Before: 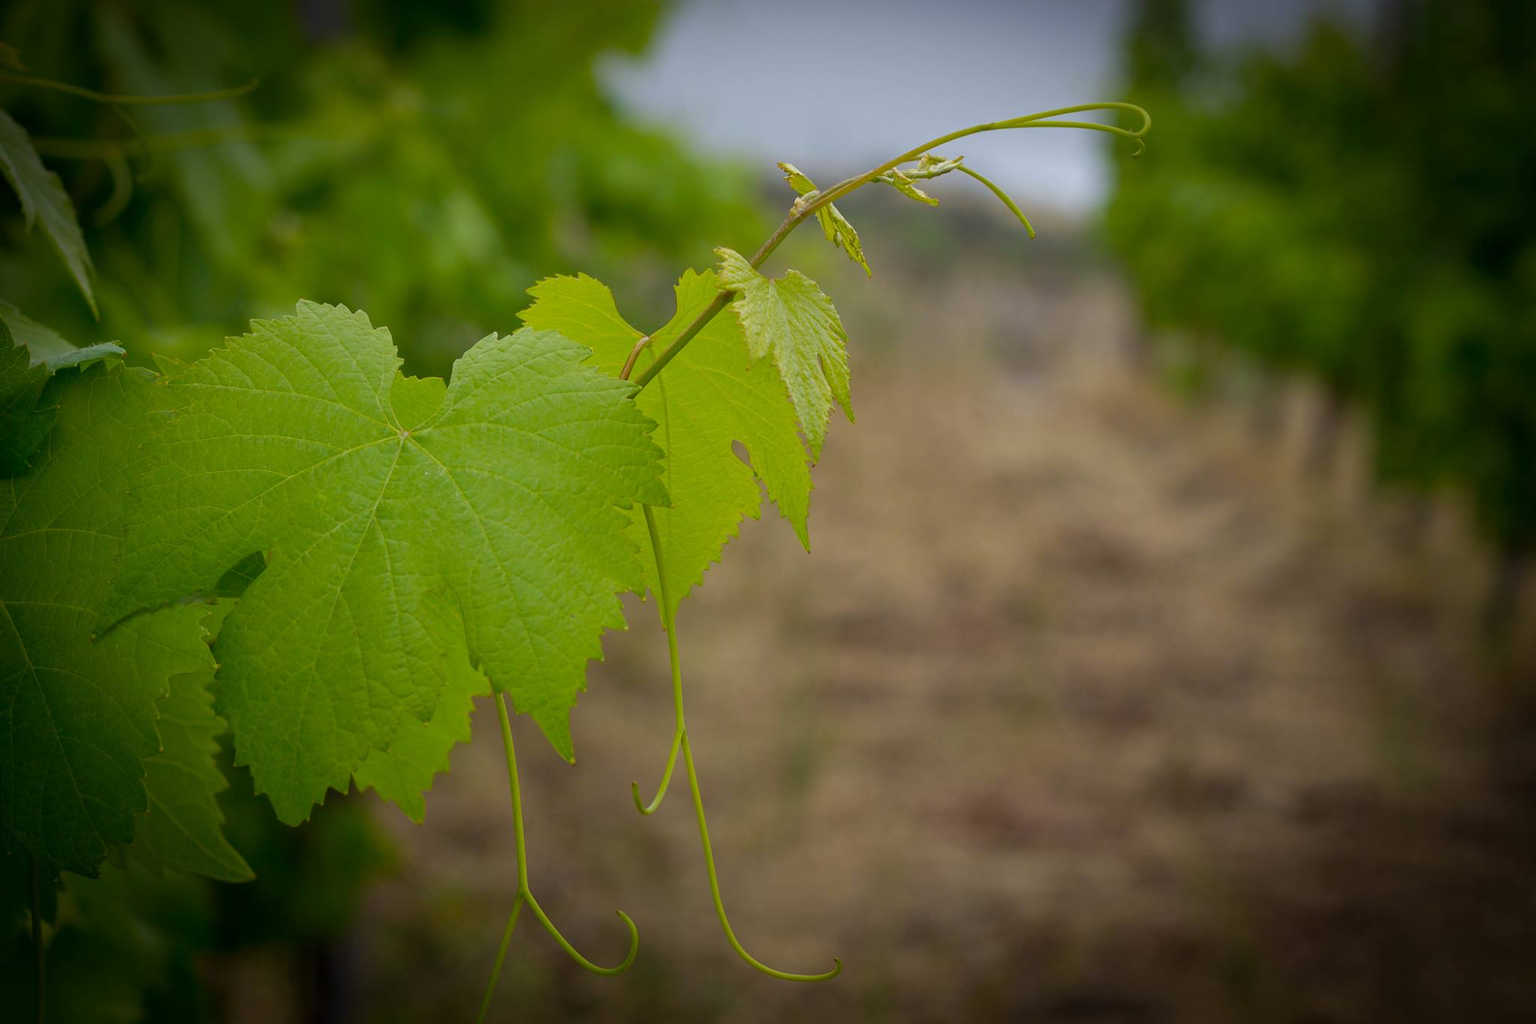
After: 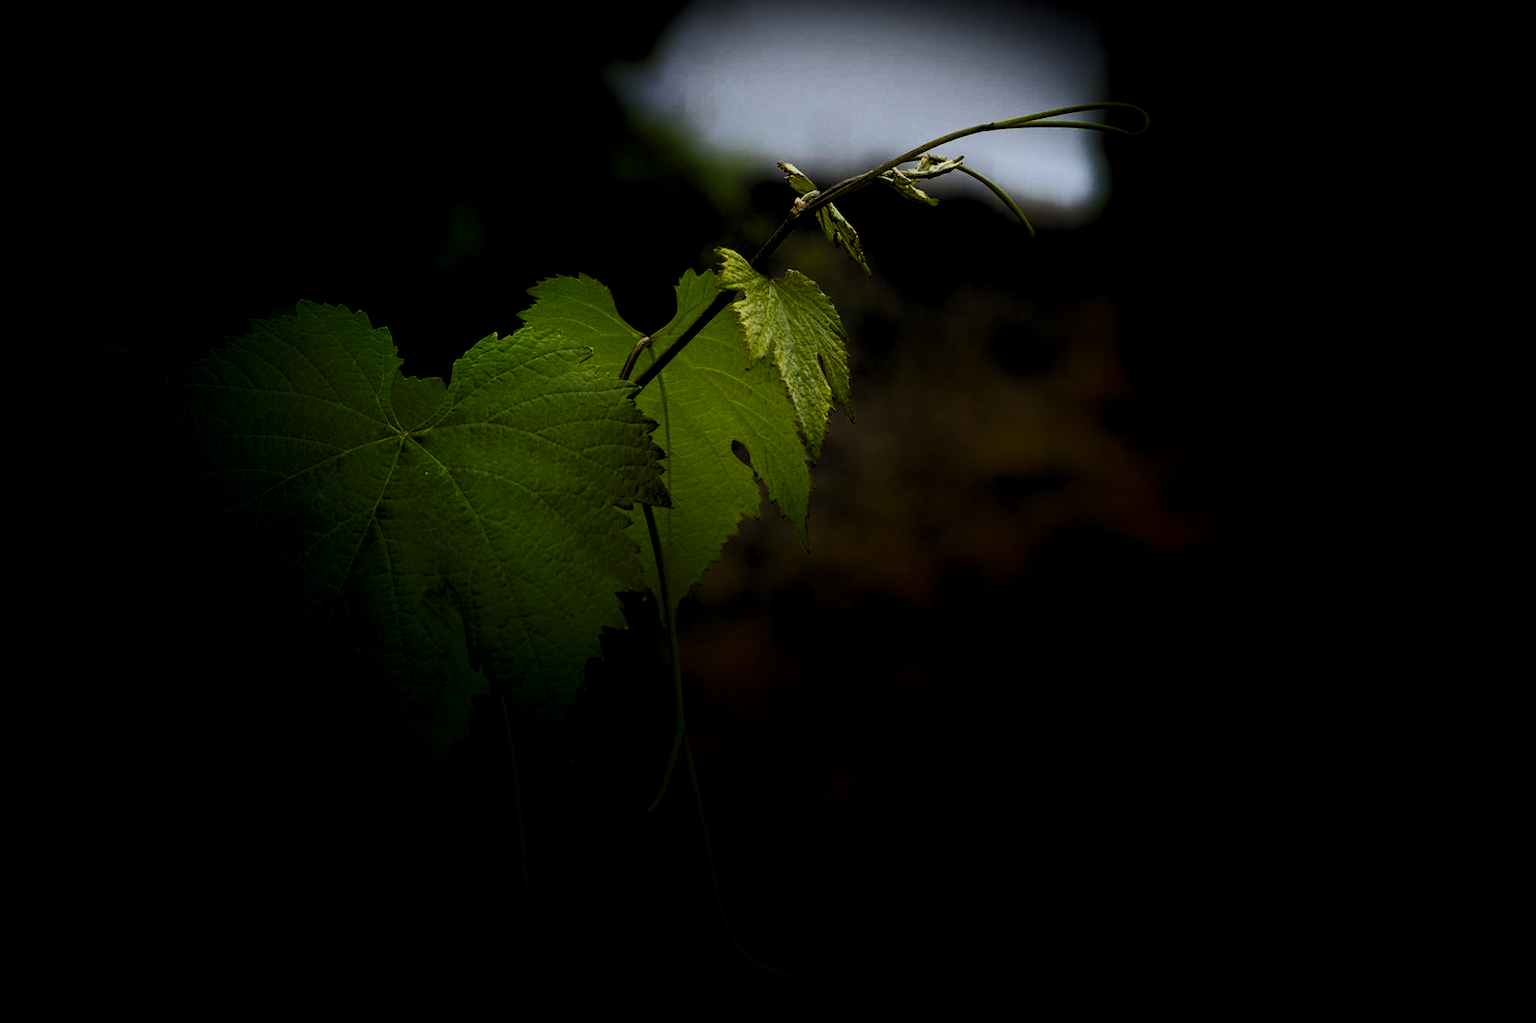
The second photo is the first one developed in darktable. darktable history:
shadows and highlights: shadows -70, highlights 35, soften with gaussian
tone curve: curves: ch0 [(0.016, 0.011) (0.084, 0.026) (0.469, 0.508) (0.721, 0.862) (1, 1)], color space Lab, linked channels, preserve colors none
levels: levels [0.514, 0.759, 1]
